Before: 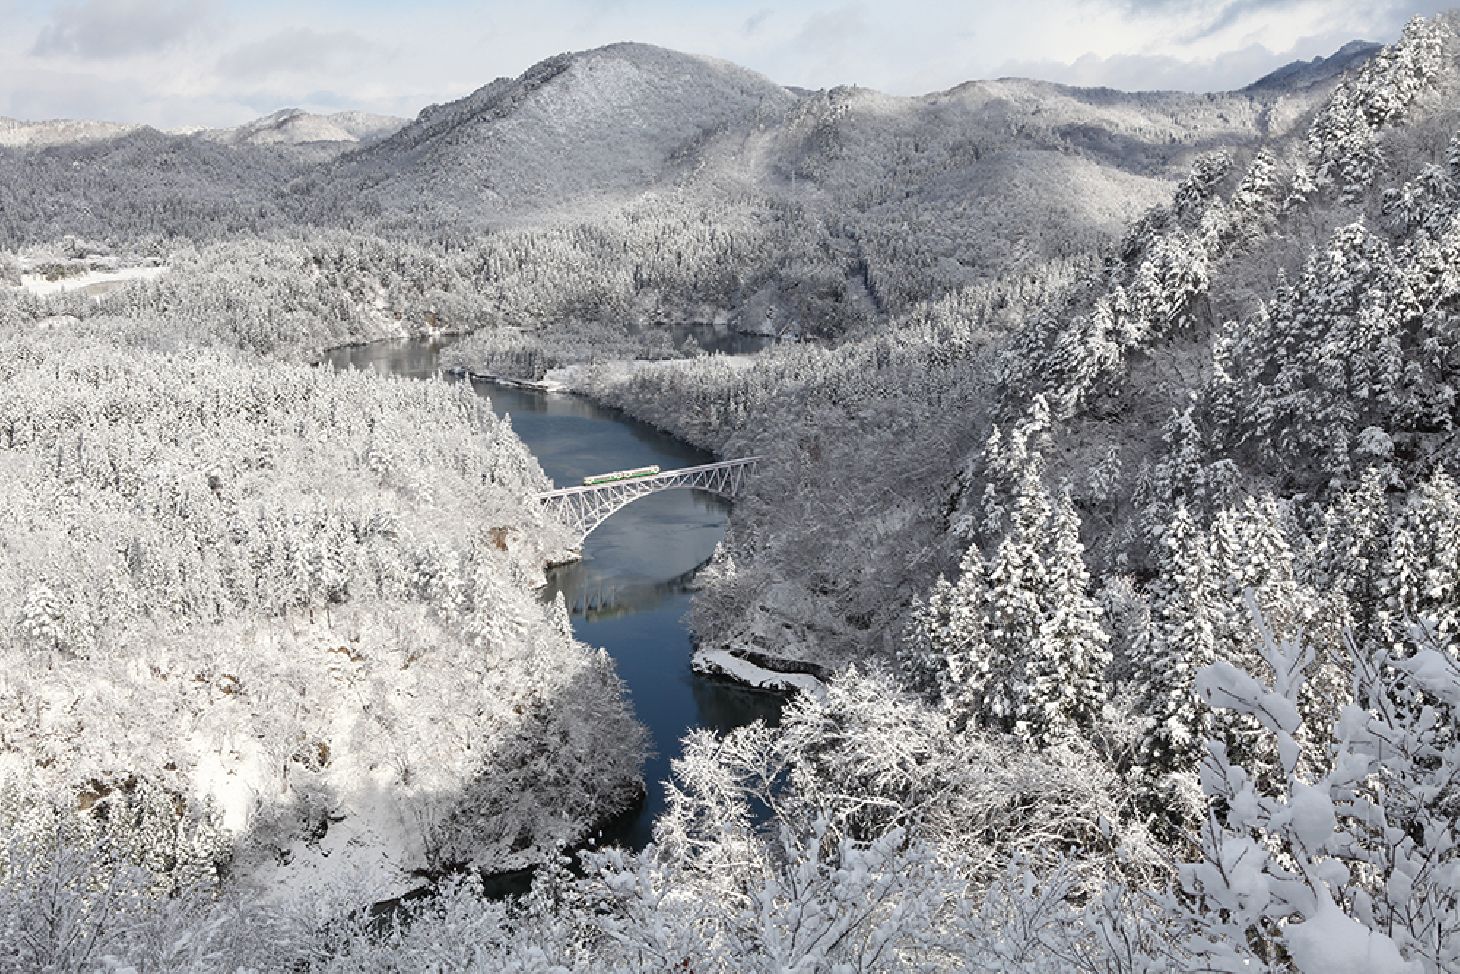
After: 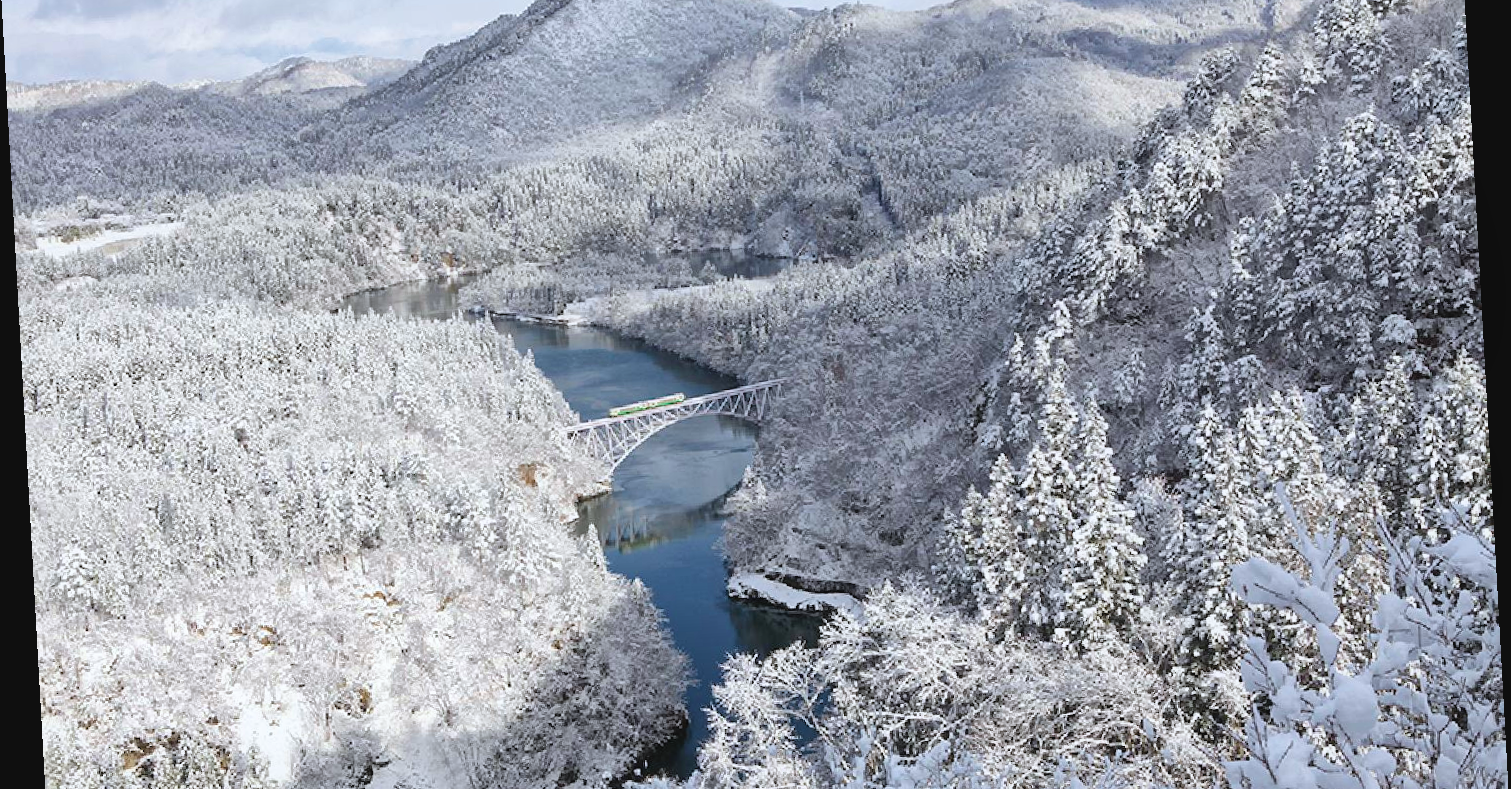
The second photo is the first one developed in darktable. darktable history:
crop: top 11.038%, bottom 13.962%
contrast brightness saturation: contrast -0.08, brightness -0.04, saturation -0.11
color balance rgb: perceptual saturation grading › global saturation 25%, global vibrance 20%
velvia: on, module defaults
white balance: red 0.98, blue 1.034
global tonemap: drago (1, 100), detail 1
rotate and perspective: rotation -3.18°, automatic cropping off
